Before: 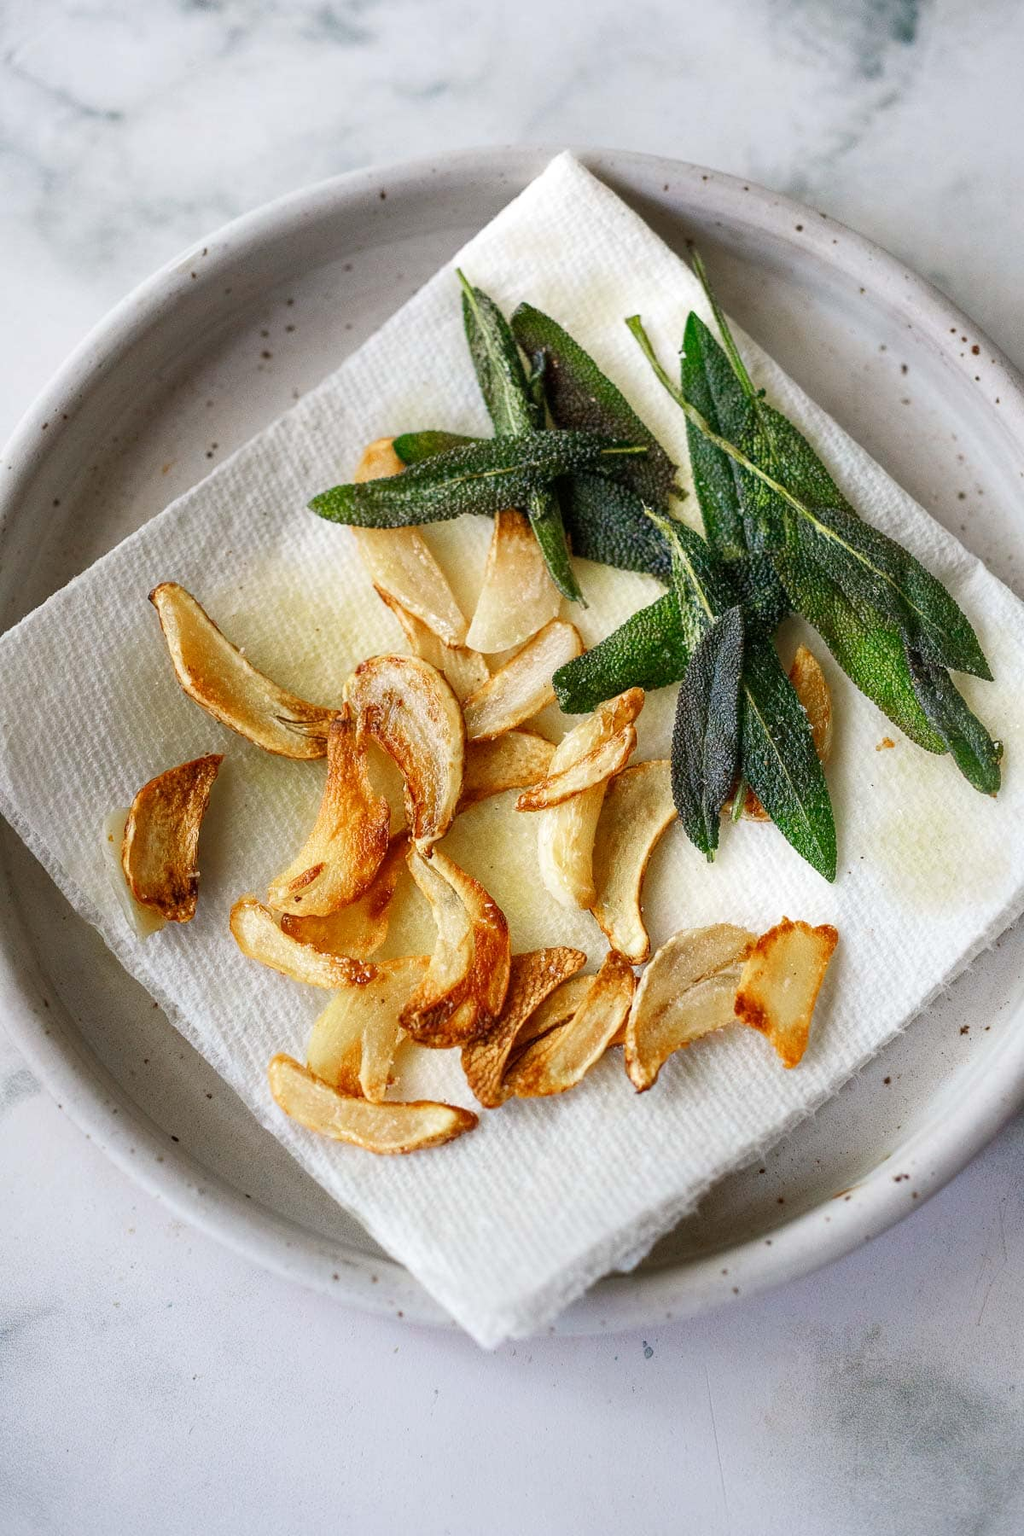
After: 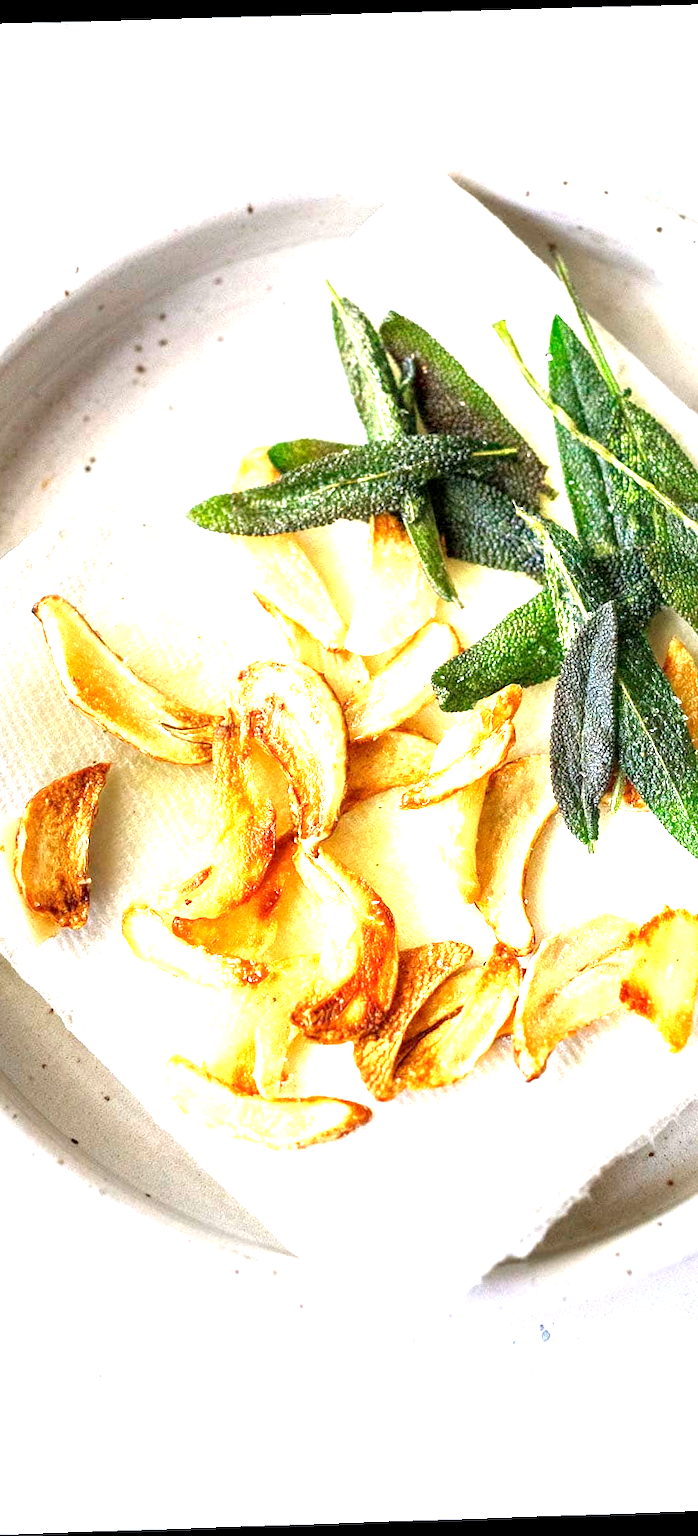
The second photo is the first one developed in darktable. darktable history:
exposure: black level correction 0.001, exposure 1.84 EV, compensate highlight preservation false
crop and rotate: left 12.673%, right 20.66%
rotate and perspective: rotation -1.77°, lens shift (horizontal) 0.004, automatic cropping off
